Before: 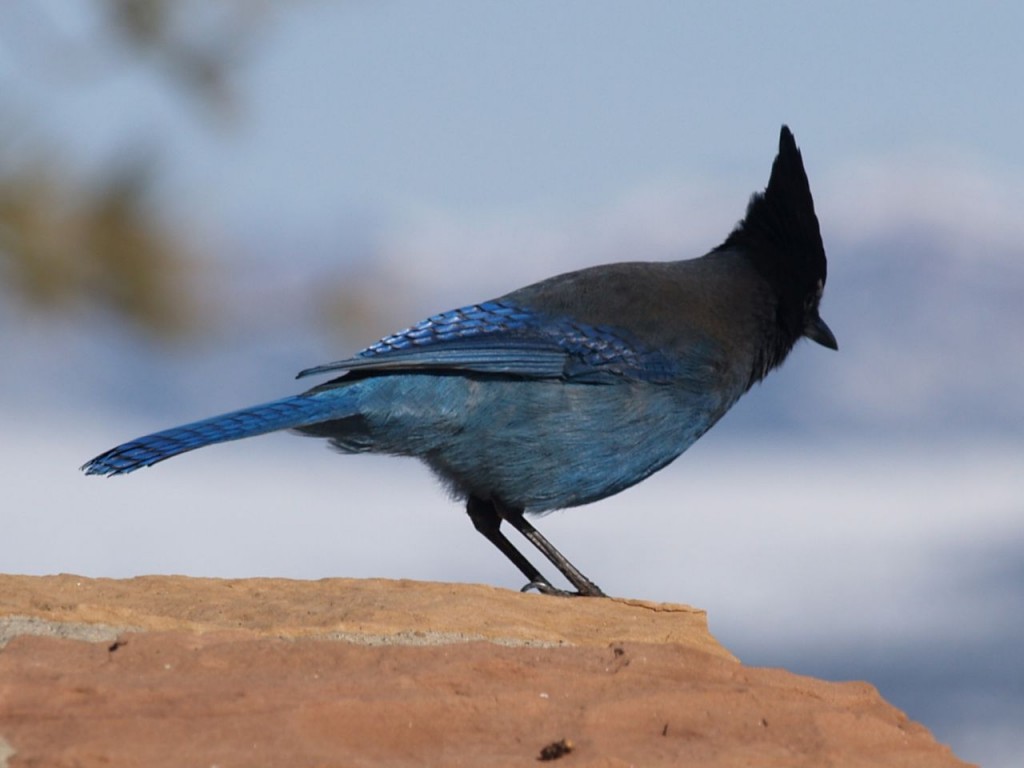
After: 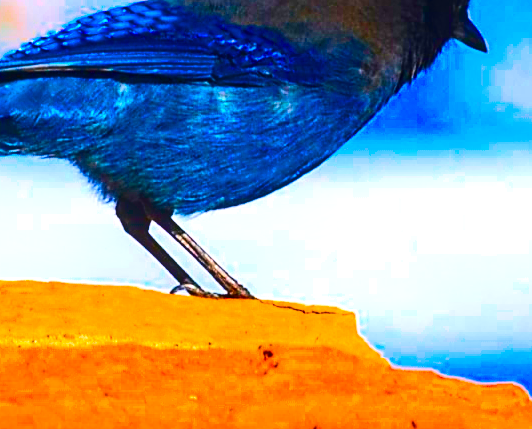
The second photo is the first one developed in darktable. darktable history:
base curve: curves: ch0 [(0, 0) (0.088, 0.125) (0.176, 0.251) (0.354, 0.501) (0.613, 0.749) (1, 0.877)]
sharpen: amount 0.5
color balance rgb: linear chroma grading › highlights 99.783%, linear chroma grading › global chroma 23.348%, perceptual saturation grading › global saturation 35.407%, global vibrance 15.819%, saturation formula JzAzBz (2021)
local contrast: on, module defaults
crop: left 34.342%, top 38.891%, right 13.677%, bottom 5.222%
contrast brightness saturation: contrast 0.094, brightness -0.589, saturation 0.173
exposure: black level correction 0, exposure 2.103 EV, compensate highlight preservation false
color zones: curves: ch0 [(0, 0.5) (0.143, 0.5) (0.286, 0.5) (0.429, 0.5) (0.62, 0.489) (0.714, 0.445) (0.844, 0.496) (1, 0.5)]; ch1 [(0, 0.5) (0.143, 0.5) (0.286, 0.5) (0.429, 0.5) (0.571, 0.5) (0.714, 0.523) (0.857, 0.5) (1, 0.5)]
